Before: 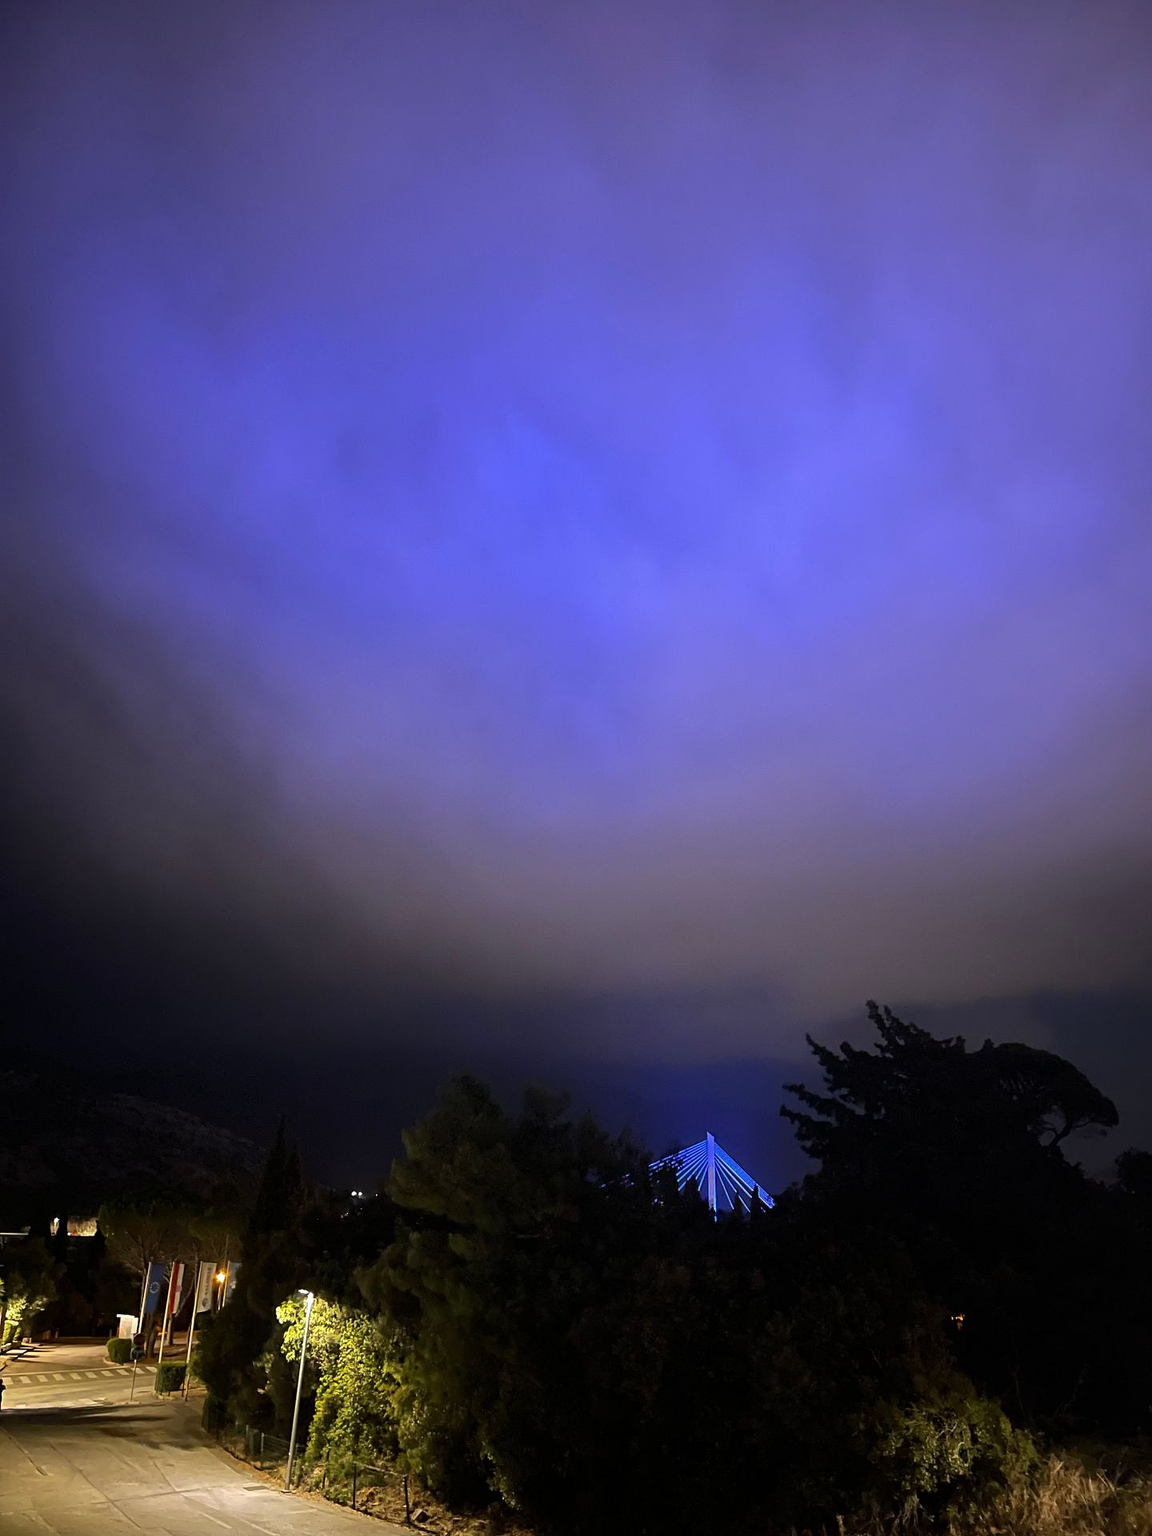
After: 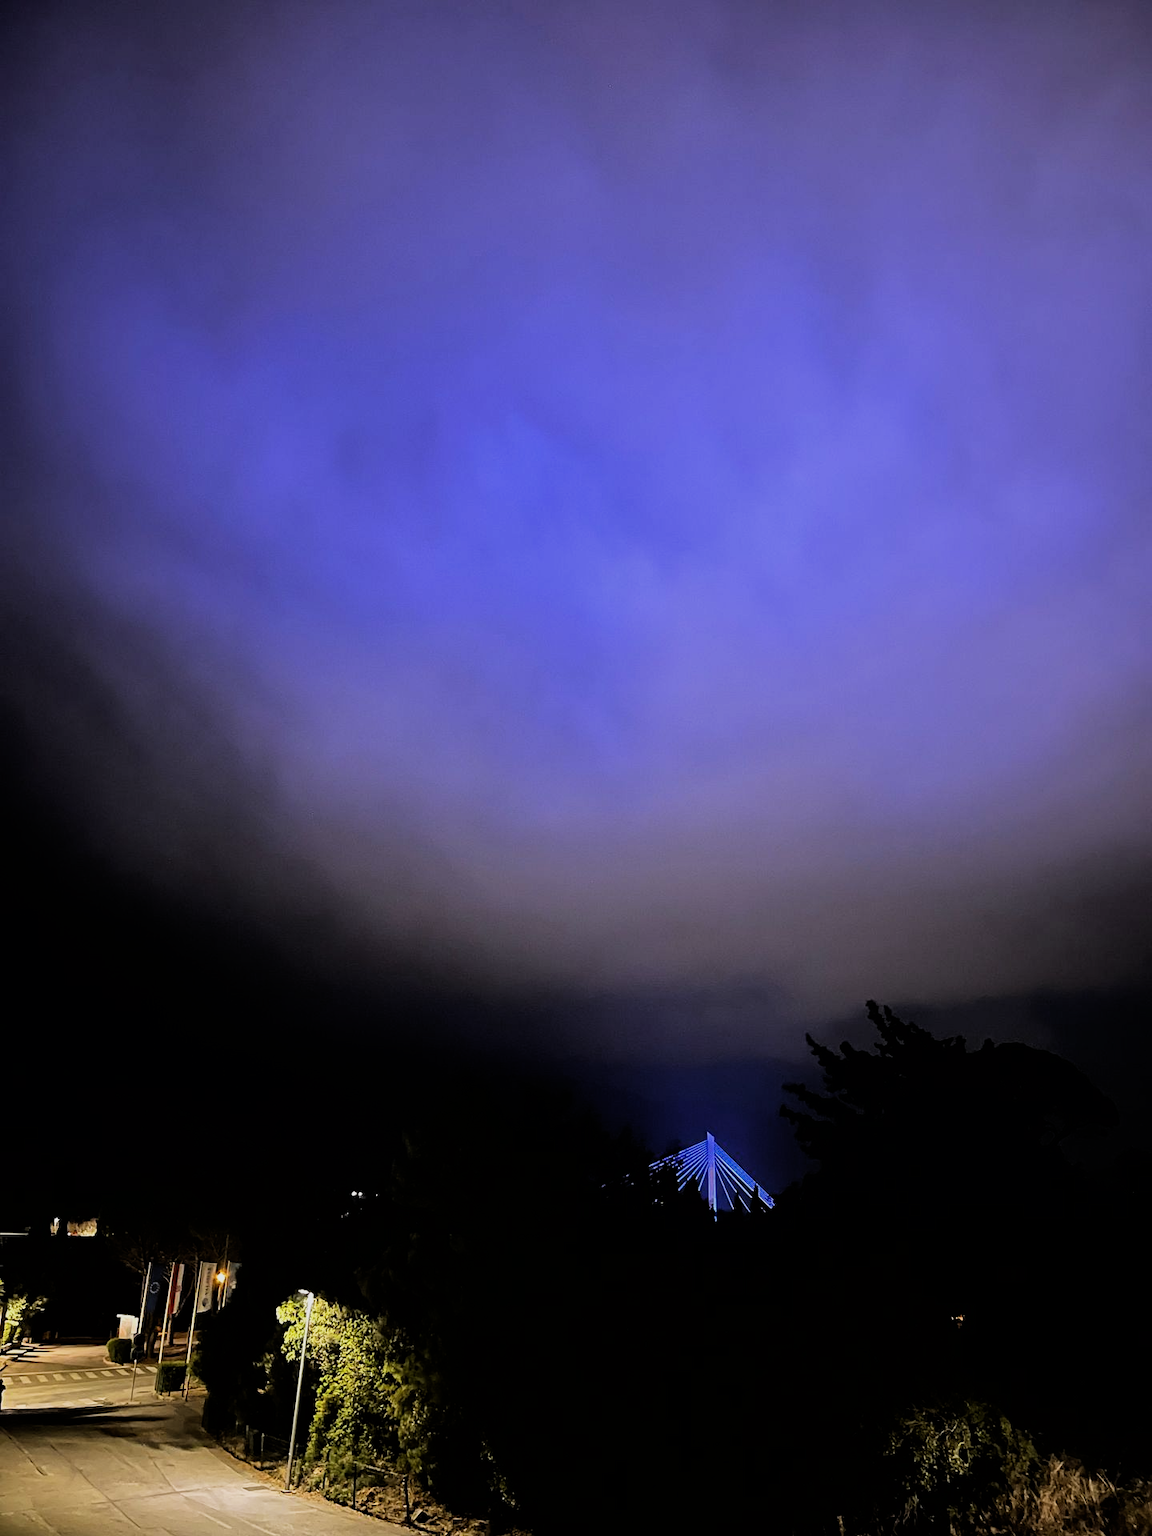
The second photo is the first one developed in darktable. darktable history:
filmic rgb: black relative exposure -5.03 EV, white relative exposure 3.96 EV, hardness 2.88, contrast 1.298, highlights saturation mix -31.11%
